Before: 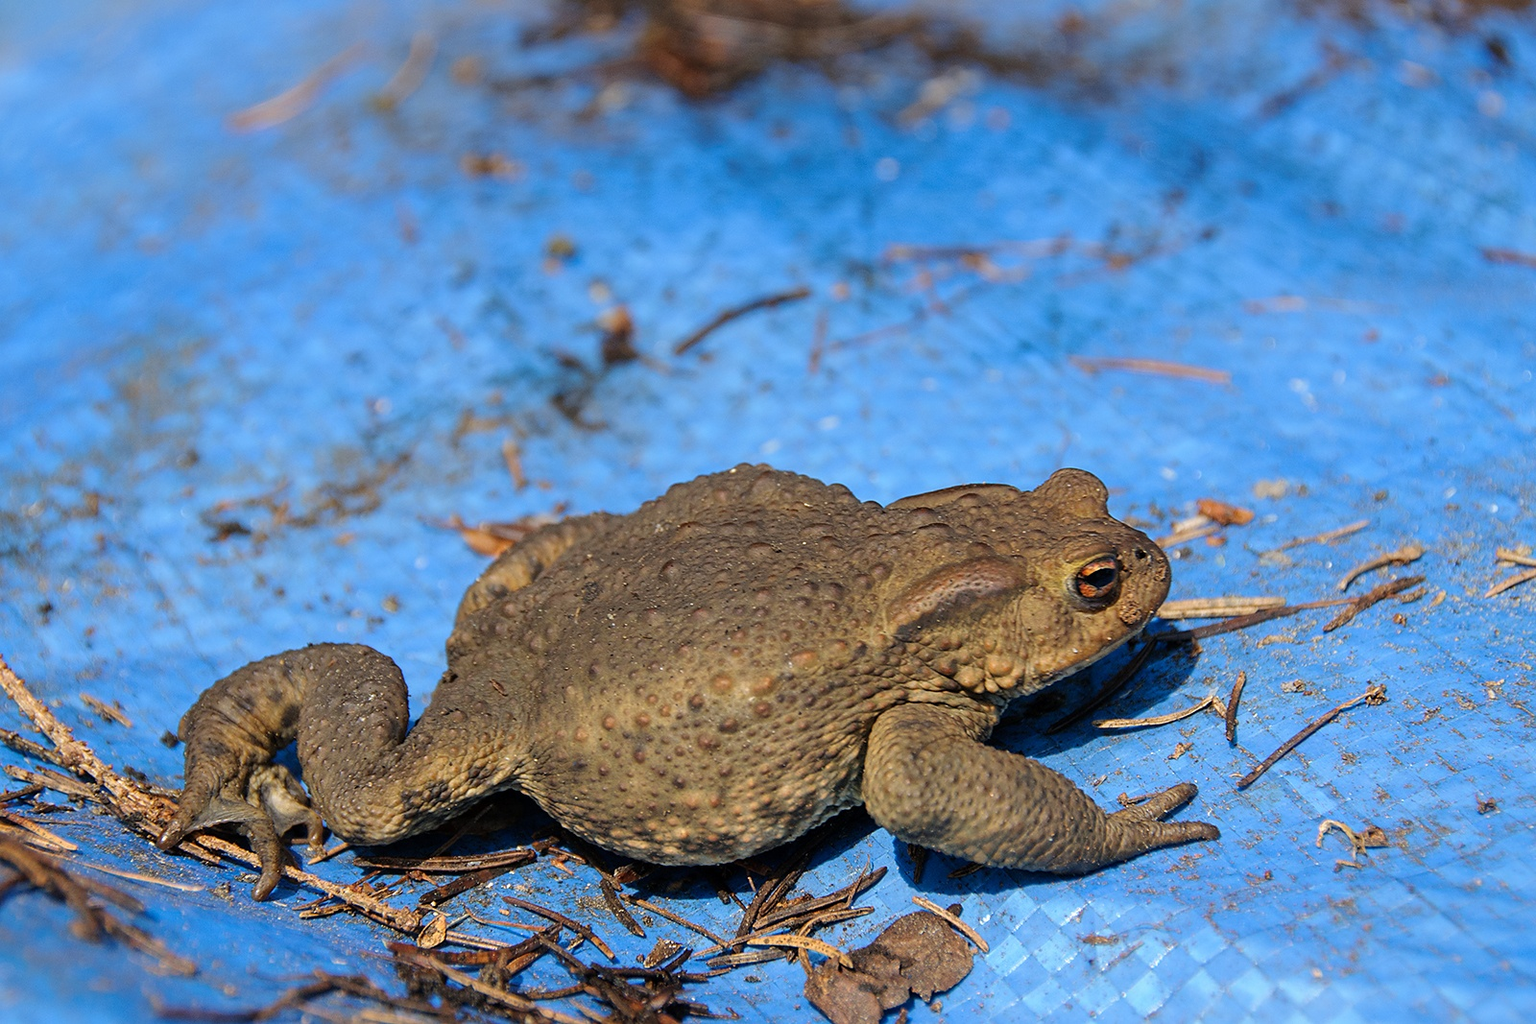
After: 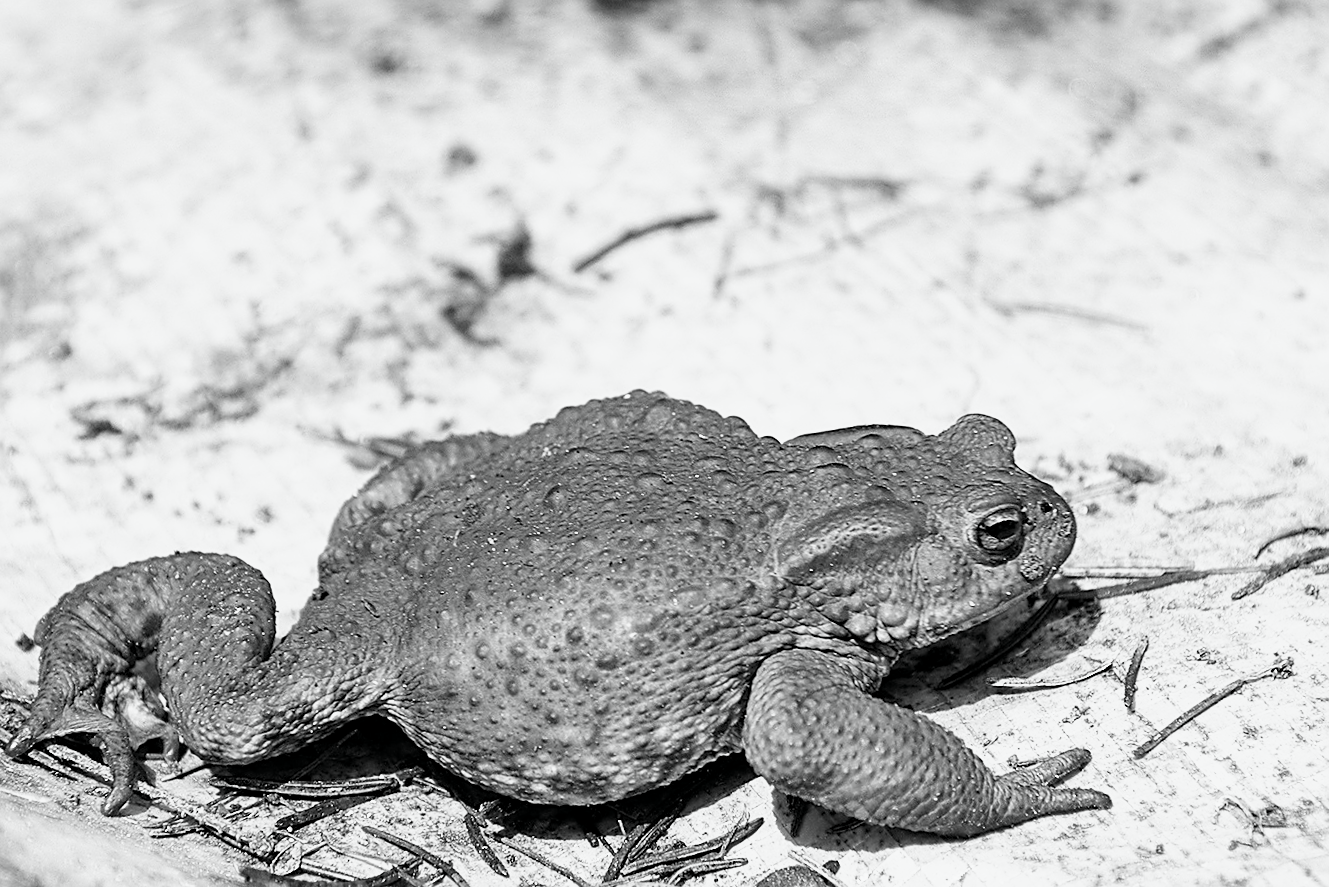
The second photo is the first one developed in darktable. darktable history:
crop and rotate: angle -3.26°, left 5.272%, top 5.178%, right 4.656%, bottom 4.653%
exposure: black level correction 0.002, compensate highlight preservation false
levels: black 0.068%
color calibration: output gray [0.18, 0.41, 0.41, 0], illuminant custom, x 0.389, y 0.387, temperature 3813.42 K
color correction: highlights b* -0.054, saturation 0.793
tone curve: curves: ch0 [(0, 0) (0.051, 0.047) (0.102, 0.099) (0.236, 0.249) (0.429, 0.473) (0.67, 0.755) (0.875, 0.948) (1, 0.985)]; ch1 [(0, 0) (0.339, 0.298) (0.402, 0.363) (0.453, 0.413) (0.485, 0.469) (0.494, 0.493) (0.504, 0.502) (0.515, 0.526) (0.563, 0.591) (0.597, 0.639) (0.834, 0.888) (1, 1)]; ch2 [(0, 0) (0.362, 0.353) (0.425, 0.439) (0.501, 0.501) (0.537, 0.538) (0.58, 0.59) (0.642, 0.669) (0.773, 0.856) (1, 1)], color space Lab, independent channels, preserve colors none
base curve: curves: ch0 [(0, 0) (0.088, 0.125) (0.176, 0.251) (0.354, 0.501) (0.613, 0.749) (1, 0.877)], preserve colors none
sharpen: on, module defaults
